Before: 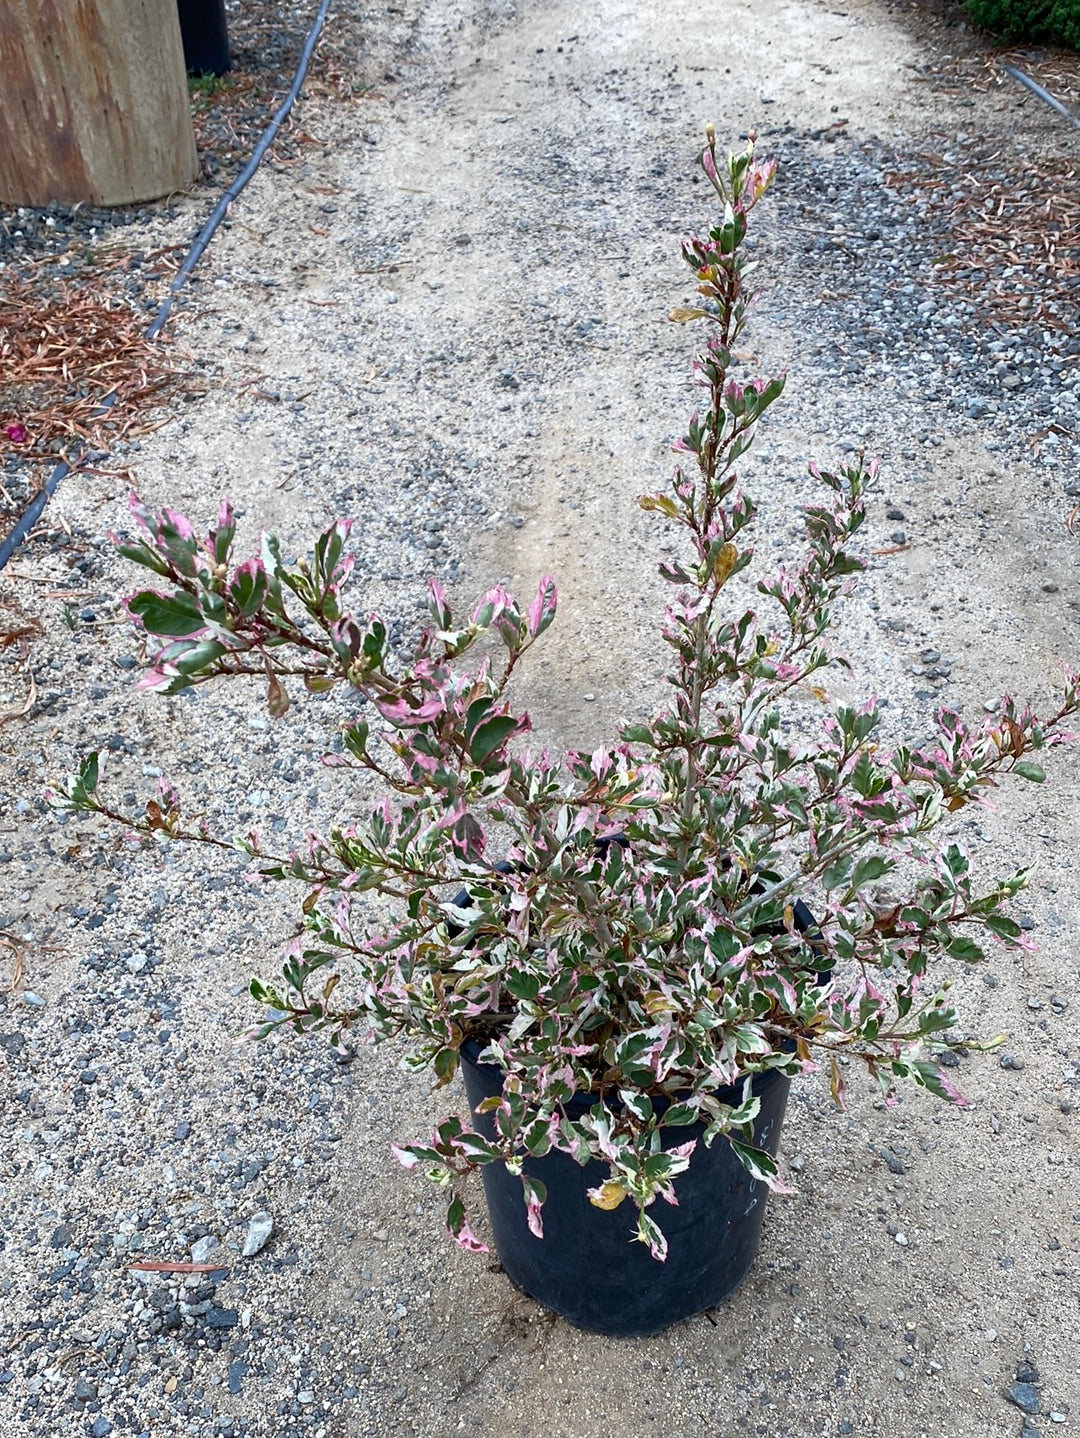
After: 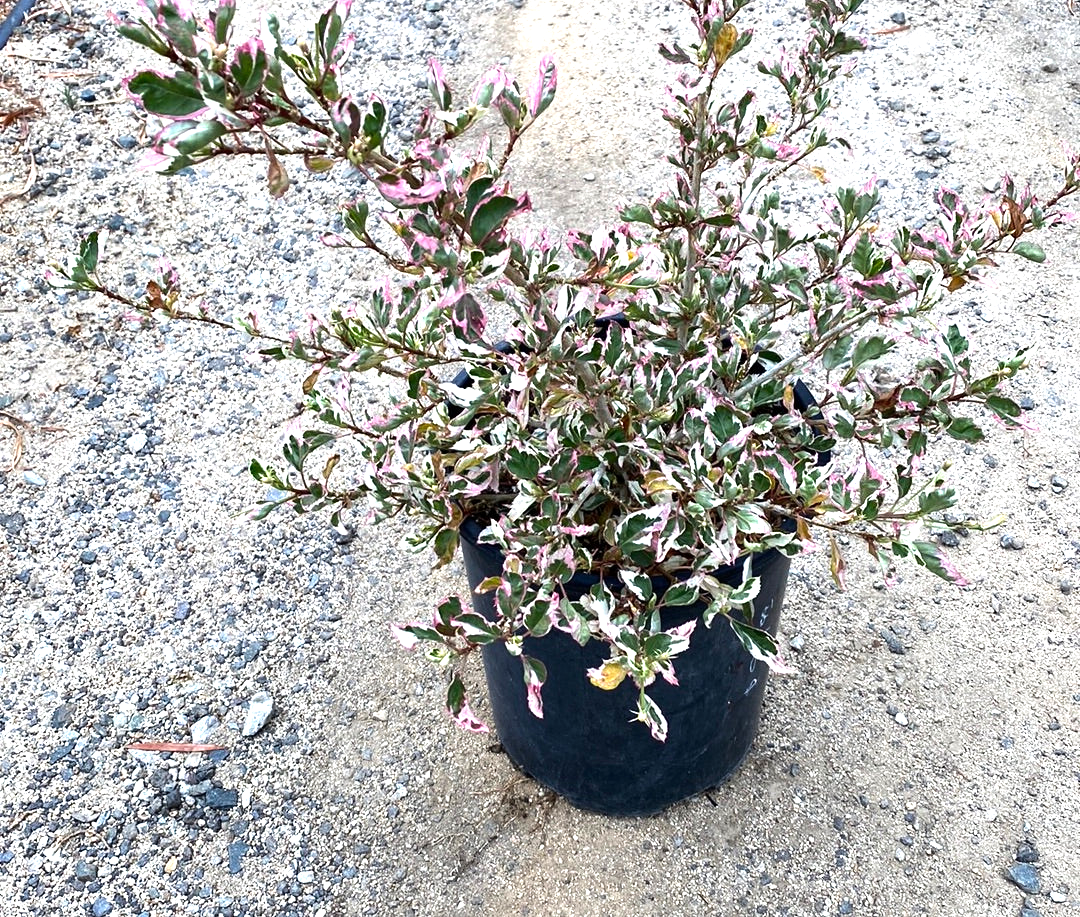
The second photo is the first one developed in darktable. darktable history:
tone equalizer: -8 EV -0.436 EV, -7 EV -0.41 EV, -6 EV -0.369 EV, -5 EV -0.213 EV, -3 EV 0.194 EV, -2 EV 0.308 EV, -1 EV 0.365 EV, +0 EV 0.401 EV, edges refinement/feathering 500, mask exposure compensation -1.57 EV, preserve details no
exposure: black level correction 0.001, exposure 0.499 EV, compensate highlight preservation false
crop and rotate: top 36.217%
